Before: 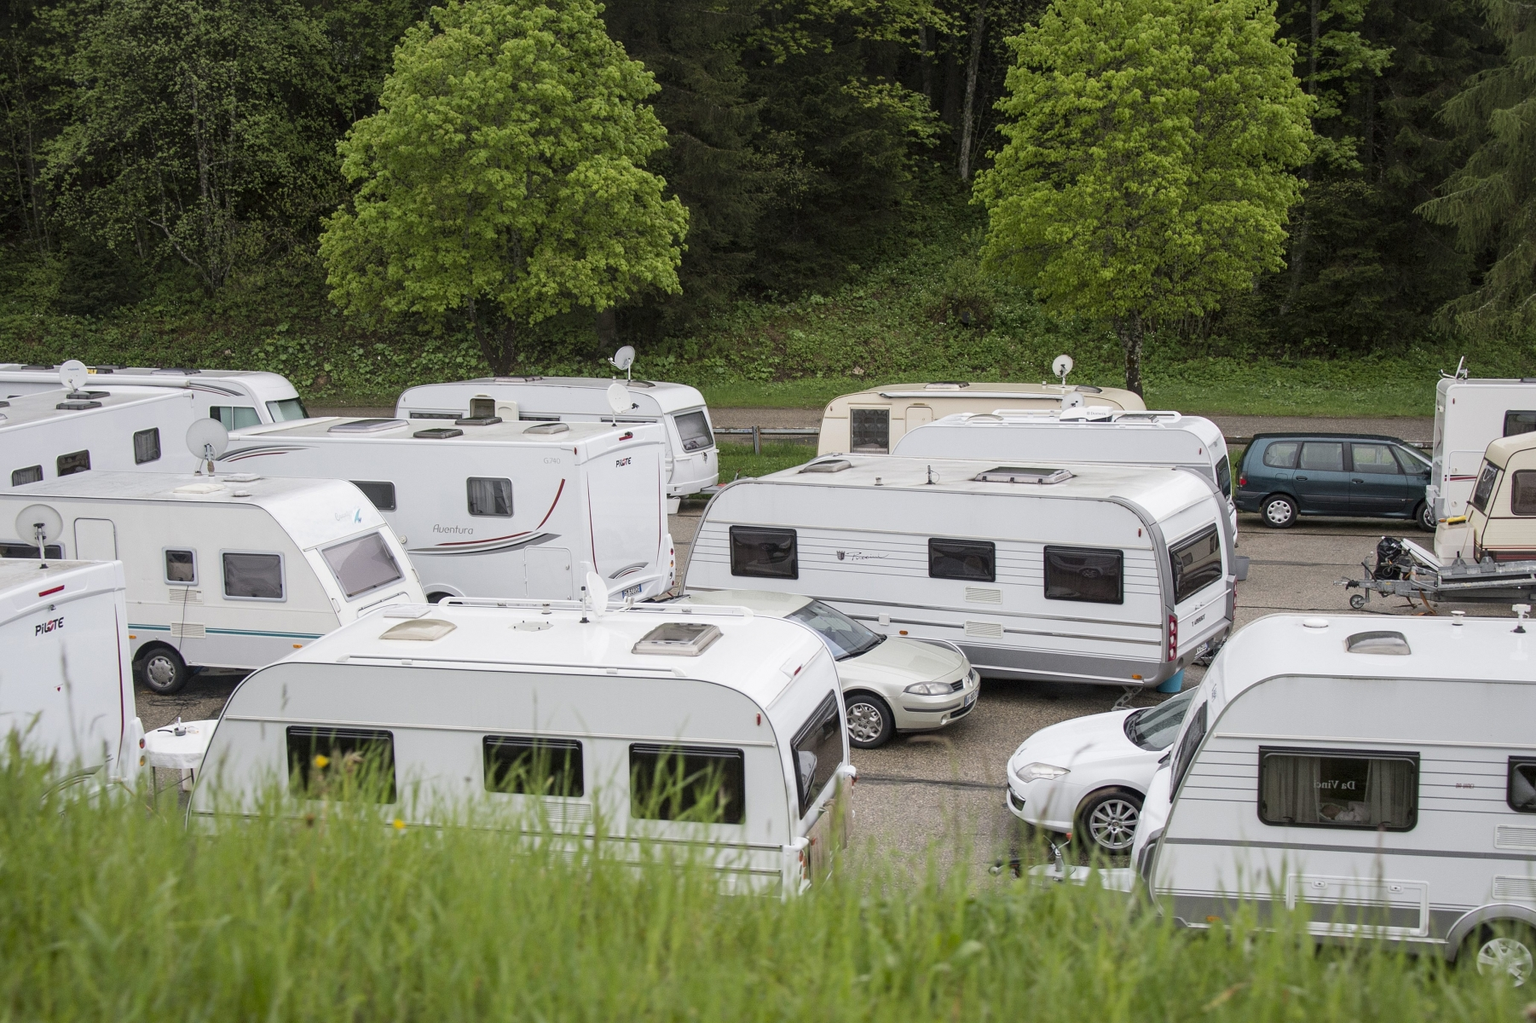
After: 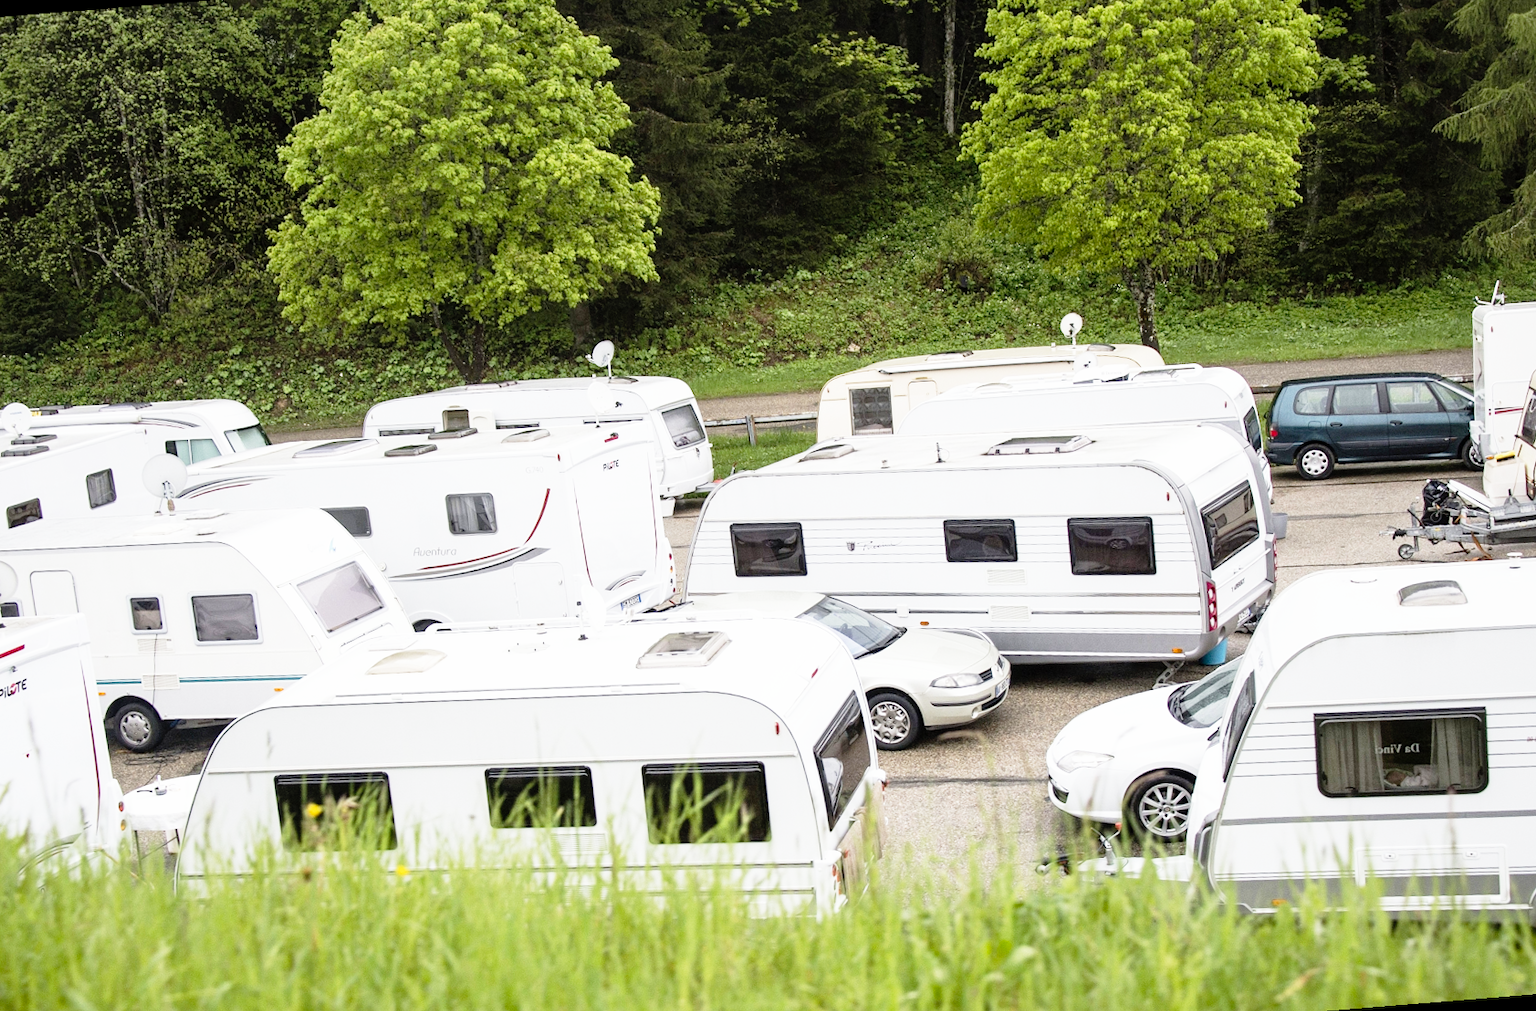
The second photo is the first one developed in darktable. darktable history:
rotate and perspective: rotation -4.57°, crop left 0.054, crop right 0.944, crop top 0.087, crop bottom 0.914
base curve: curves: ch0 [(0, 0) (0.012, 0.01) (0.073, 0.168) (0.31, 0.711) (0.645, 0.957) (1, 1)], preserve colors none
color correction: highlights a* -0.137, highlights b* 0.137
